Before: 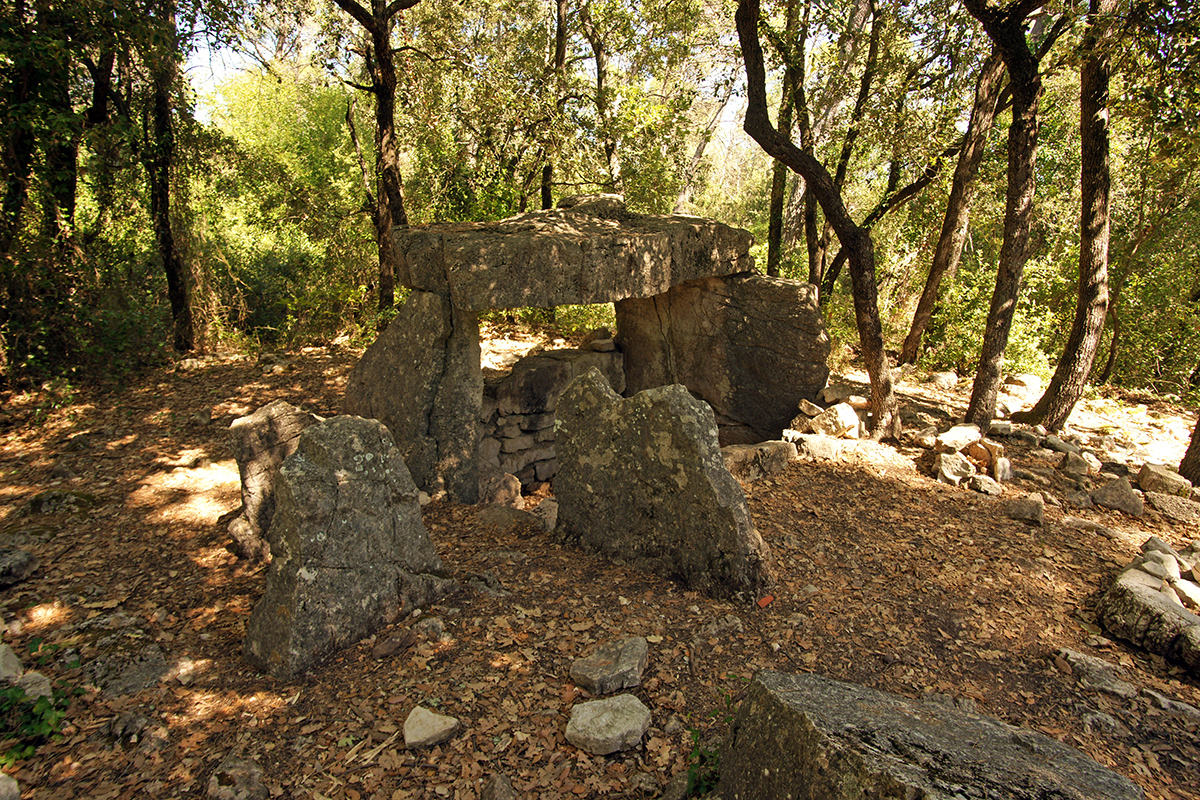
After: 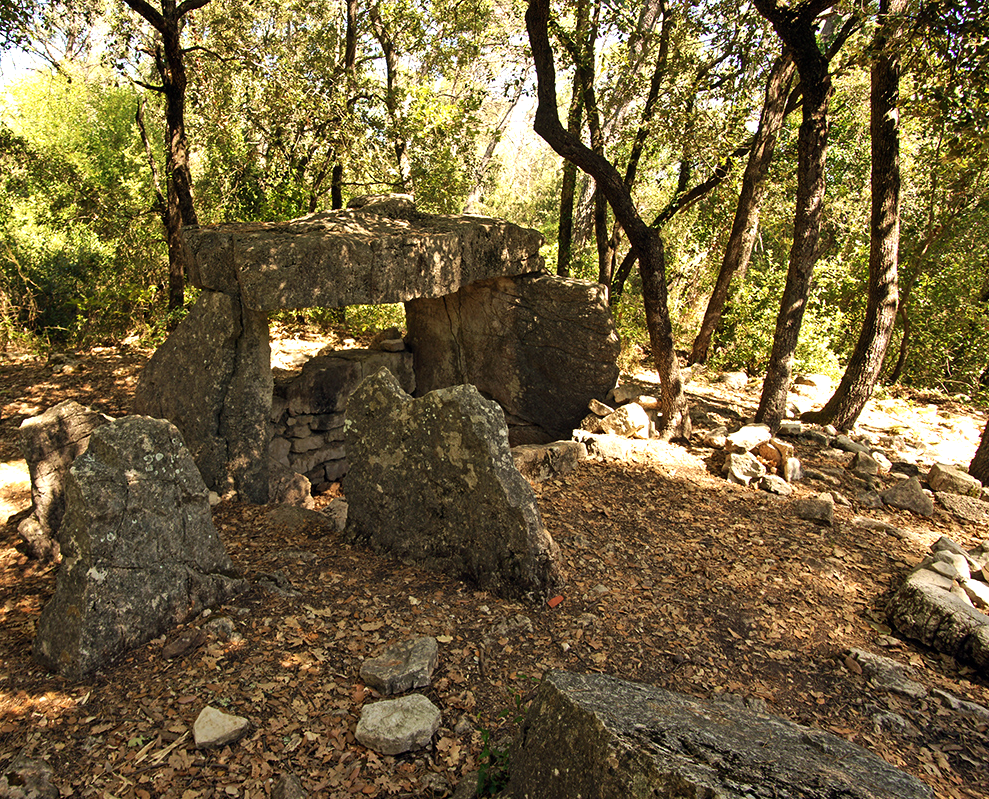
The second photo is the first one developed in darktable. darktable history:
tone equalizer: -8 EV -0.417 EV, -7 EV -0.389 EV, -6 EV -0.333 EV, -5 EV -0.222 EV, -3 EV 0.222 EV, -2 EV 0.333 EV, -1 EV 0.389 EV, +0 EV 0.417 EV, edges refinement/feathering 500, mask exposure compensation -1.57 EV, preserve details no
crop: left 17.582%, bottom 0.031%
